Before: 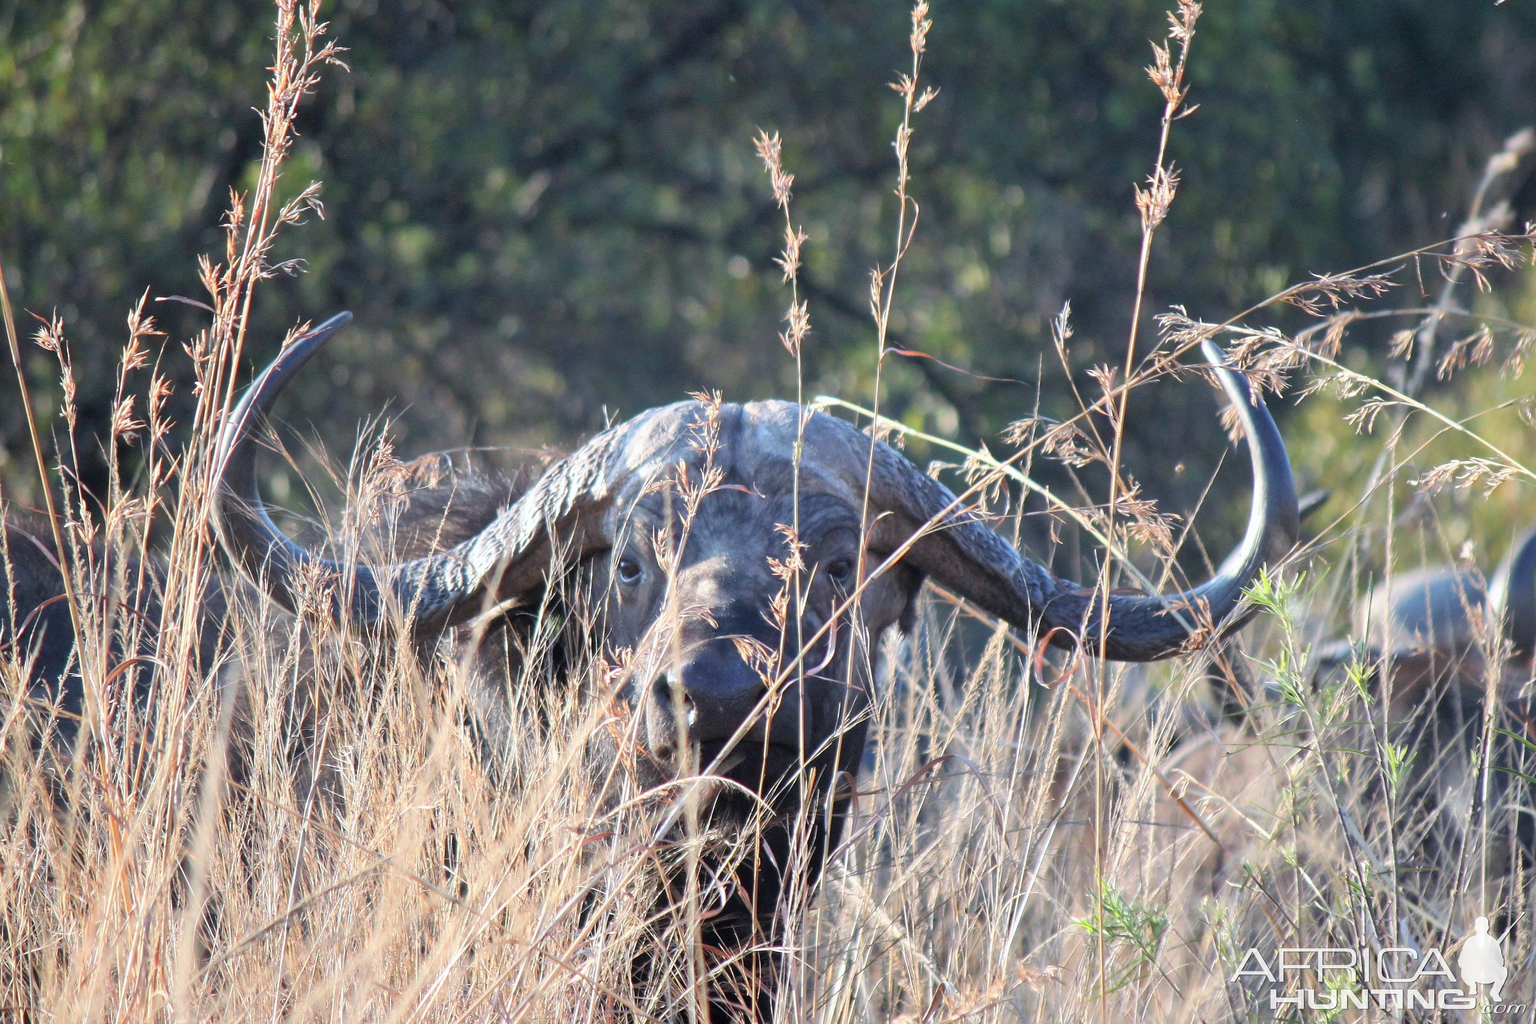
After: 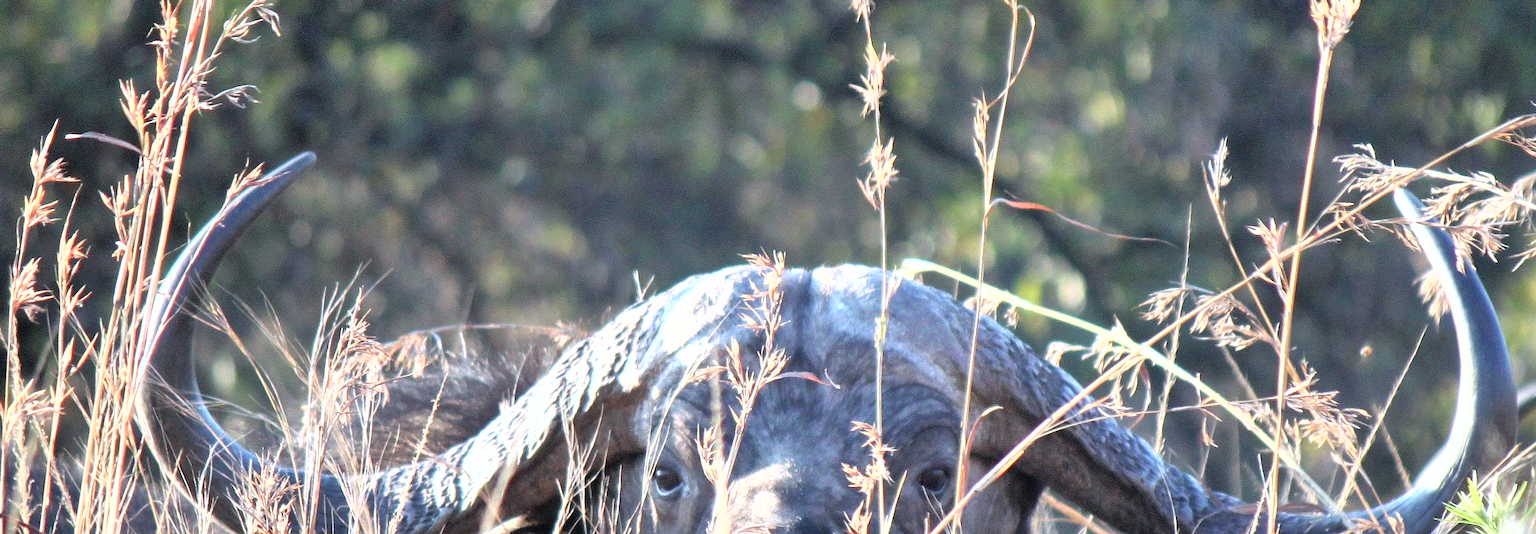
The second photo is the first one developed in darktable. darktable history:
crop: left 6.792%, top 18.728%, right 14.428%, bottom 40.119%
shadows and highlights: low approximation 0.01, soften with gaussian
tone equalizer: -8 EV -0.782 EV, -7 EV -0.674 EV, -6 EV -0.571 EV, -5 EV -0.363 EV, -3 EV 0.382 EV, -2 EV 0.6 EV, -1 EV 0.692 EV, +0 EV 0.761 EV
